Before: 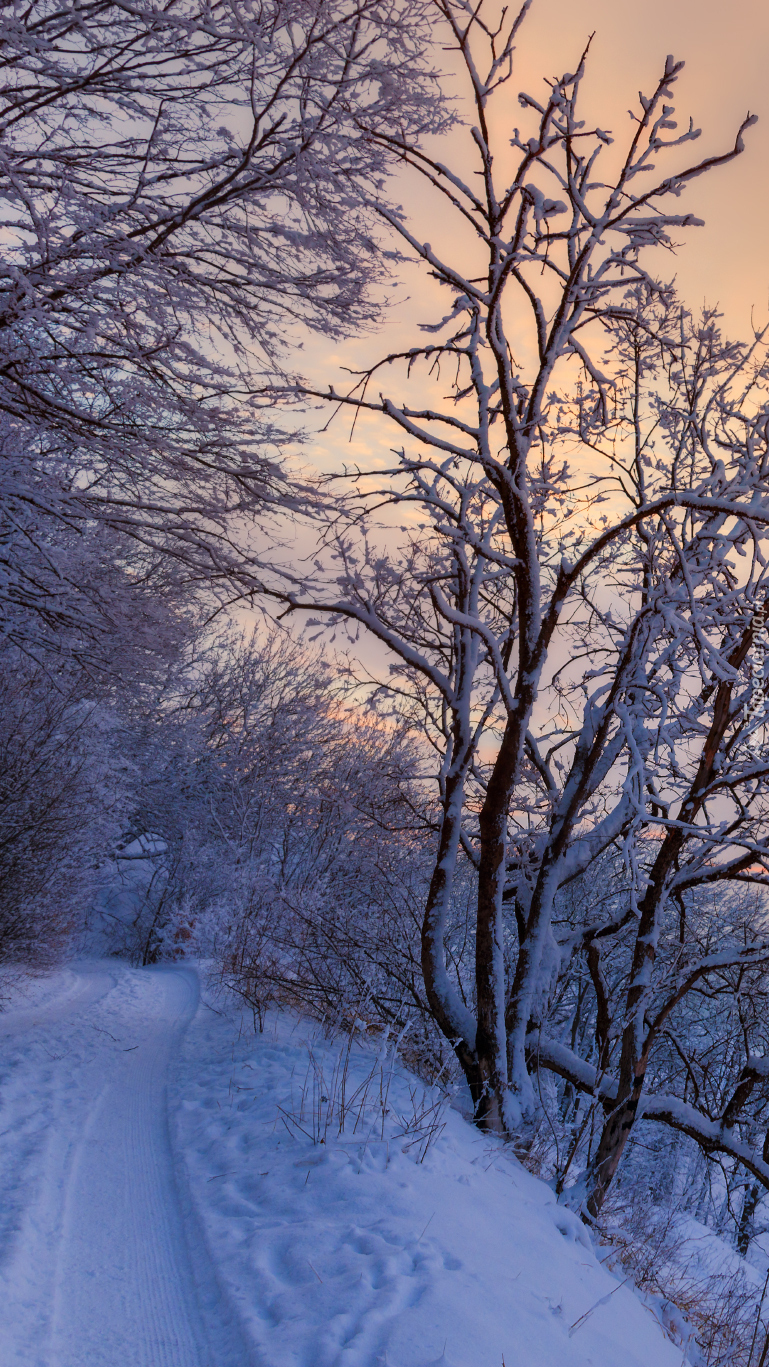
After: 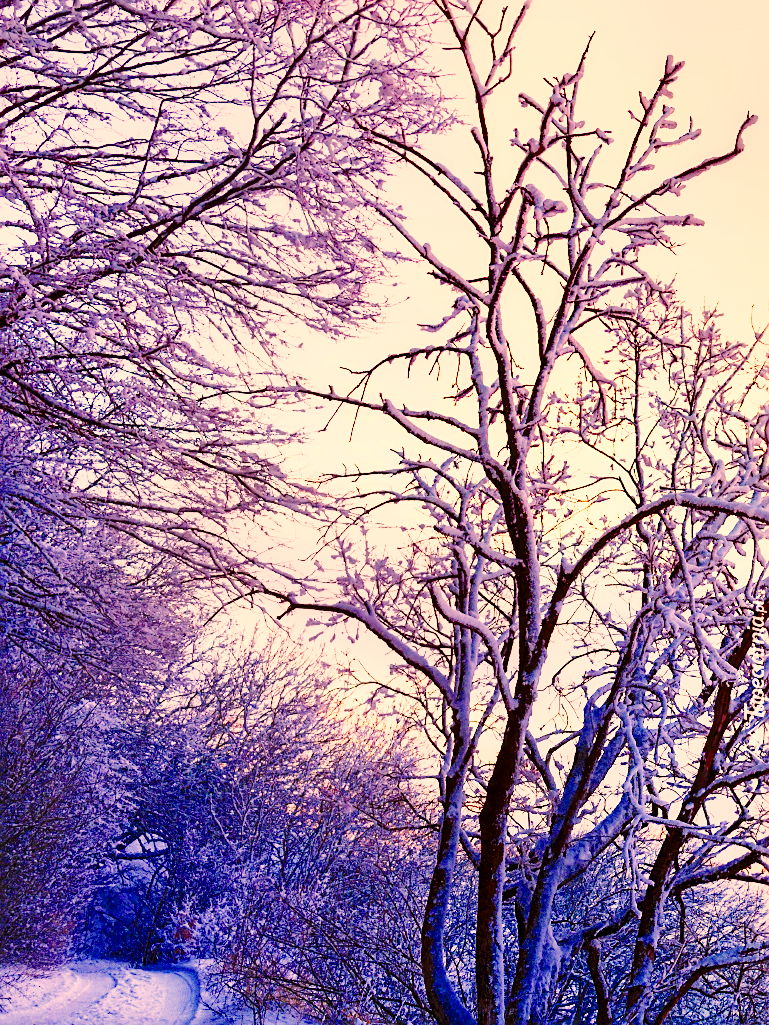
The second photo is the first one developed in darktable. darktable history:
base curve: curves: ch0 [(0, 0) (0.028, 0.03) (0.121, 0.232) (0.46, 0.748) (0.859, 0.968) (1, 1)], preserve colors none
exposure: black level correction 0, exposure 0.891 EV, compensate exposure bias true, compensate highlight preservation false
sharpen: on, module defaults
crop: bottom 24.992%
contrast brightness saturation: saturation -0.049
color balance rgb: perceptual saturation grading › global saturation 45.651%, perceptual saturation grading › highlights -50.478%, perceptual saturation grading › shadows 30.548%, global vibrance 15.804%, saturation formula JzAzBz (2021)
color correction: highlights a* 17.88, highlights b* 19.1
